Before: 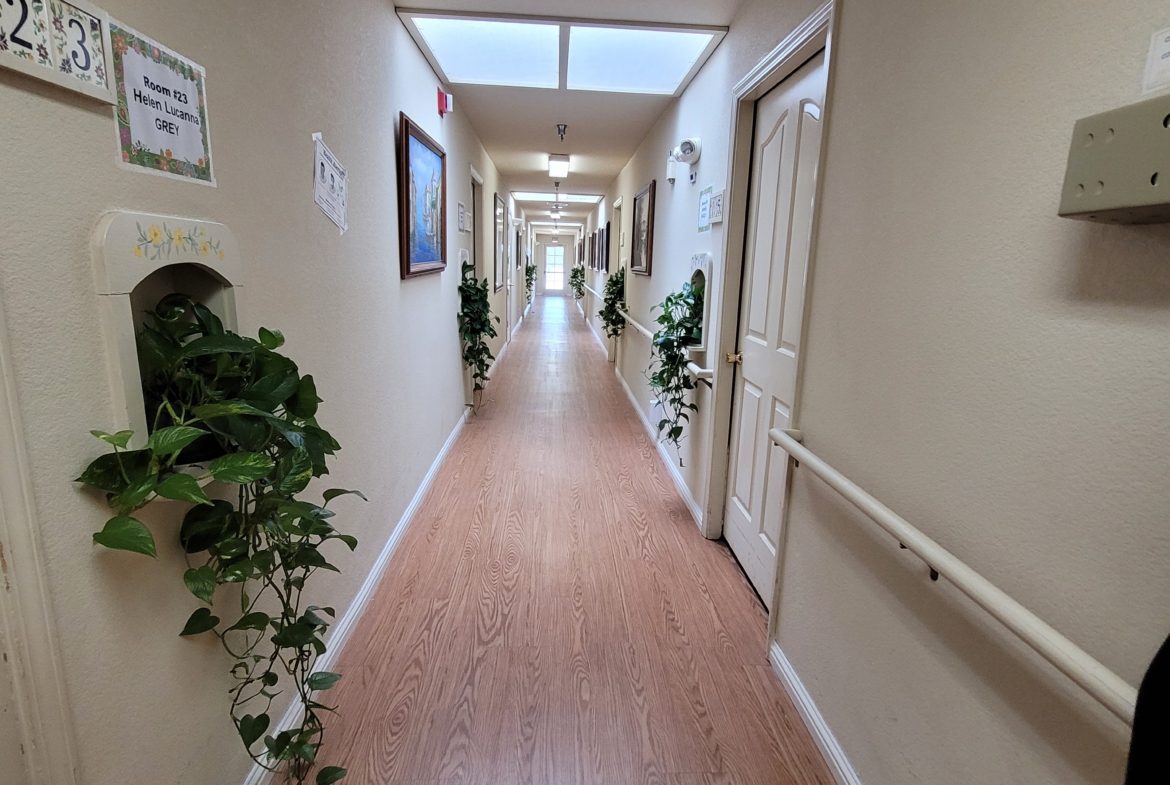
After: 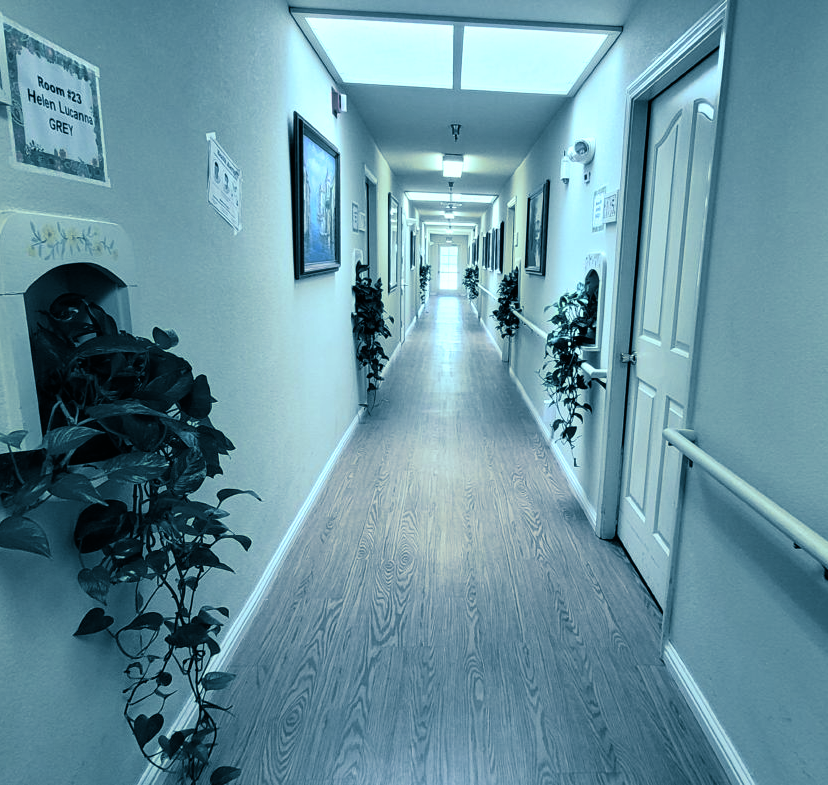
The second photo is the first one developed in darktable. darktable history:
rgb curve: curves: ch0 [(0, 0) (0.078, 0.051) (0.929, 0.956) (1, 1)], compensate middle gray true
color balance: mode lift, gamma, gain (sRGB), lift [0.997, 0.979, 1.021, 1.011], gamma [1, 1.084, 0.916, 0.998], gain [1, 0.87, 1.13, 1.101], contrast 4.55%, contrast fulcrum 38.24%, output saturation 104.09%
crop and rotate: left 9.061%, right 20.142%
split-toning: shadows › hue 212.4°, balance -70
shadows and highlights: shadows 30.86, highlights 0, soften with gaussian
